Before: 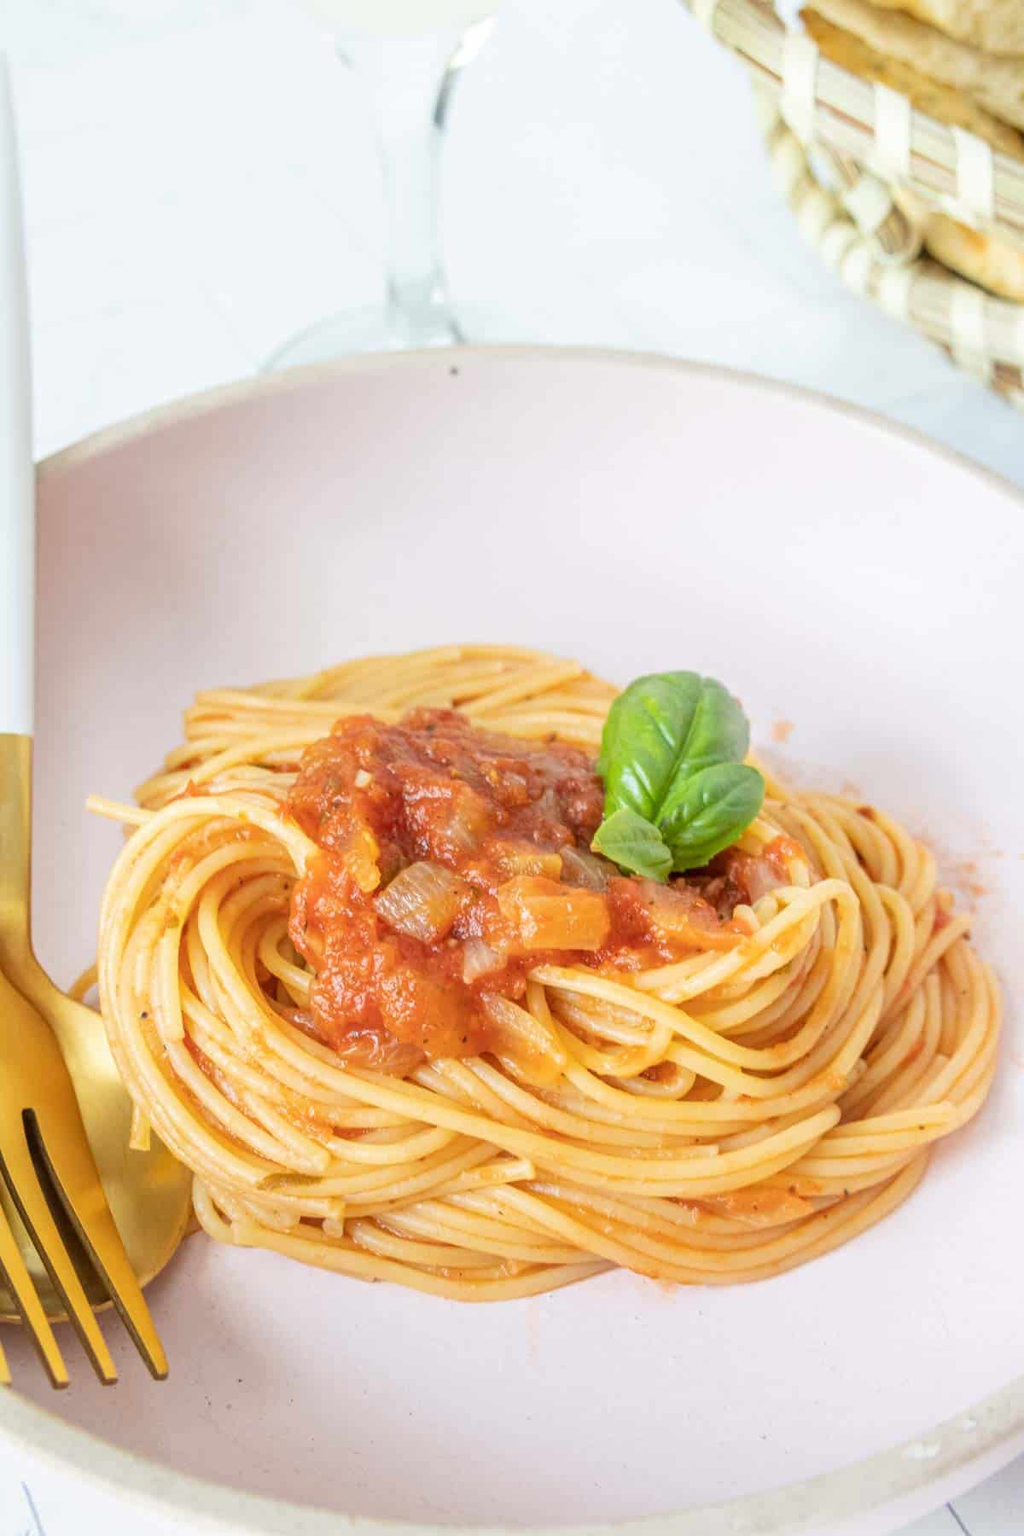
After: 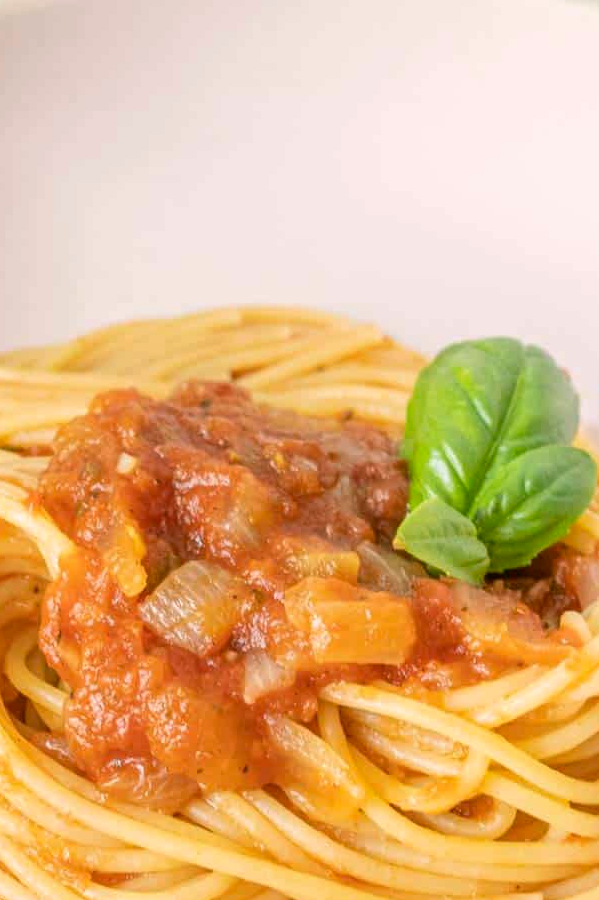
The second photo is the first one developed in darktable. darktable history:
crop: left 25%, top 25%, right 25%, bottom 25%
color correction: highlights a* 4.02, highlights b* 4.98, shadows a* -7.55, shadows b* 4.98
